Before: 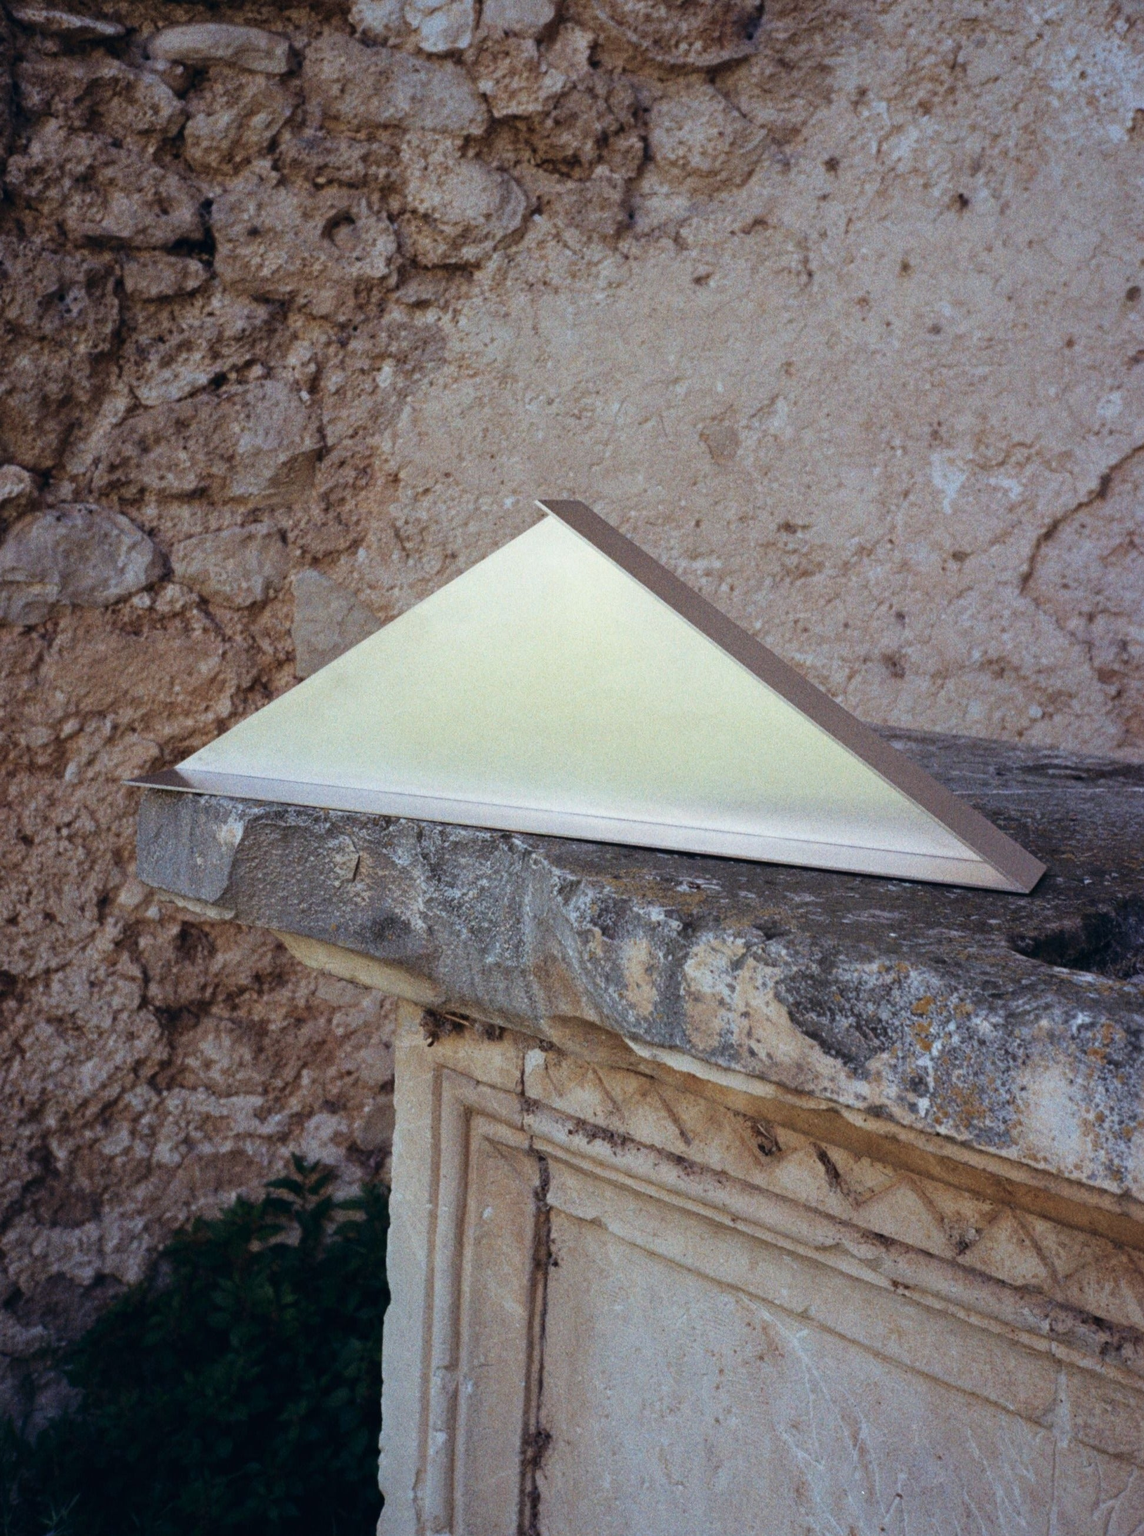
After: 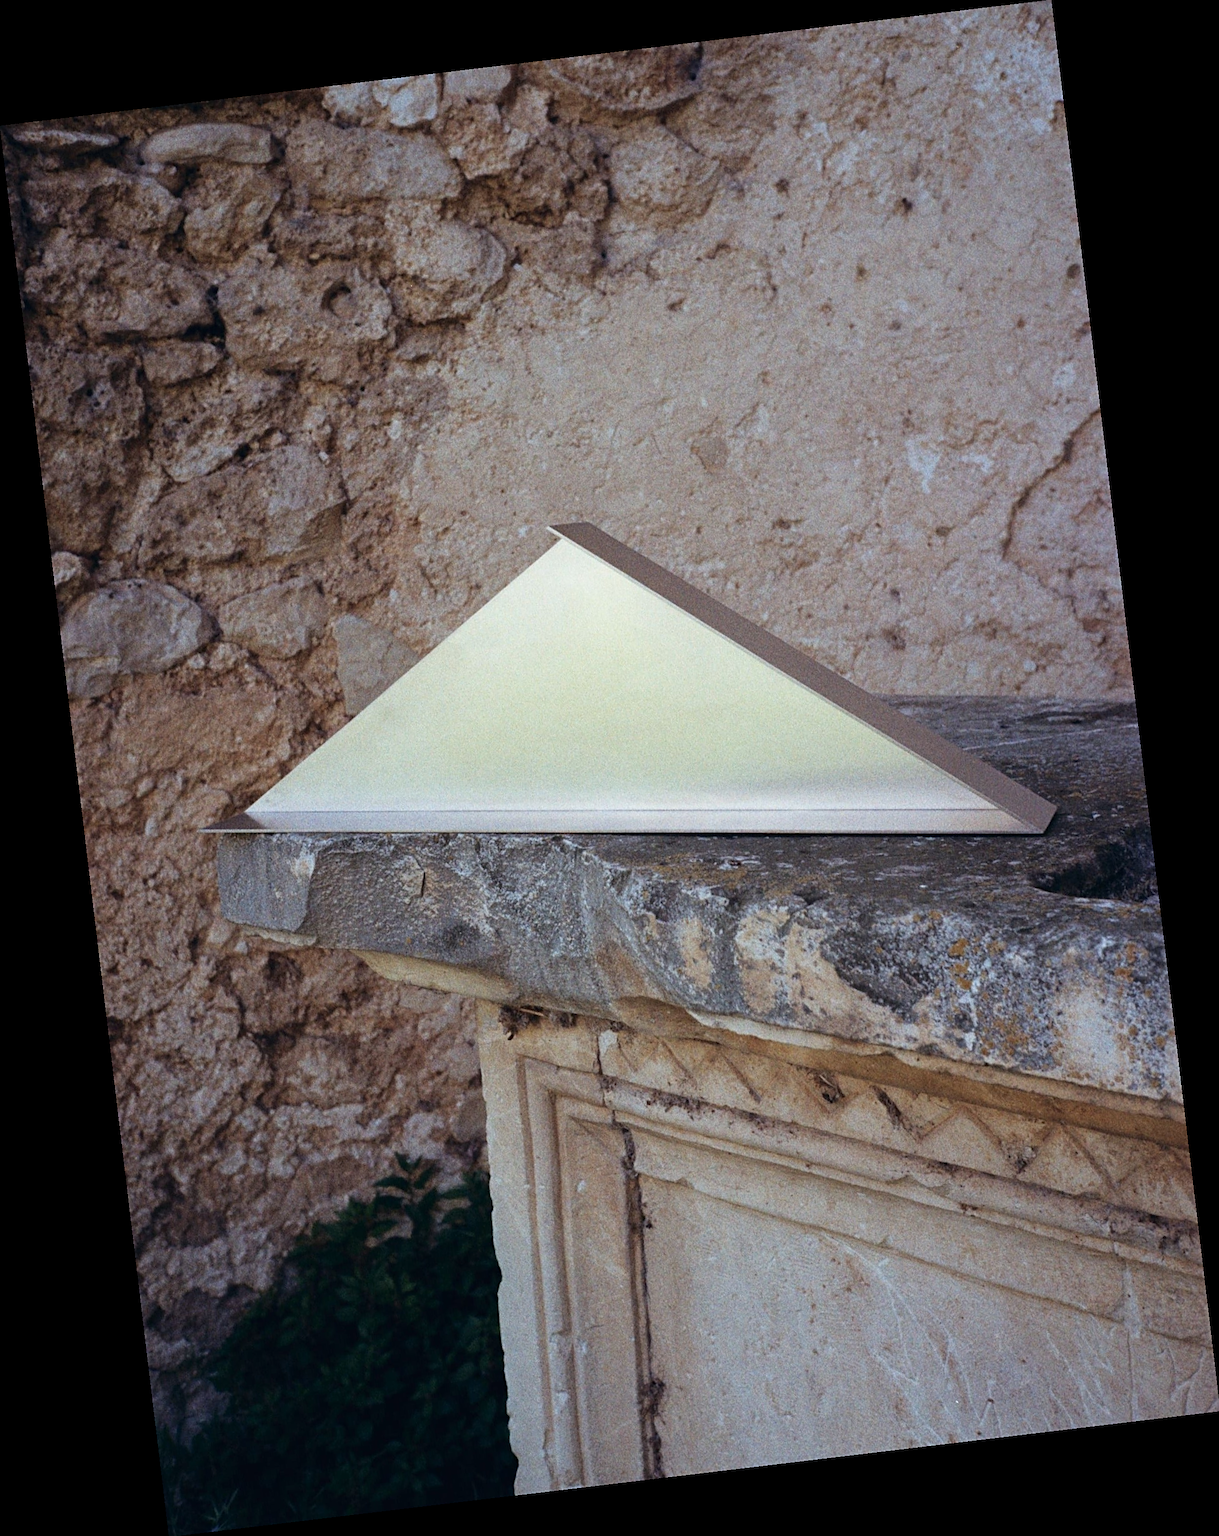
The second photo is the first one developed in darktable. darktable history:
sharpen: on, module defaults
rotate and perspective: rotation -6.83°, automatic cropping off
